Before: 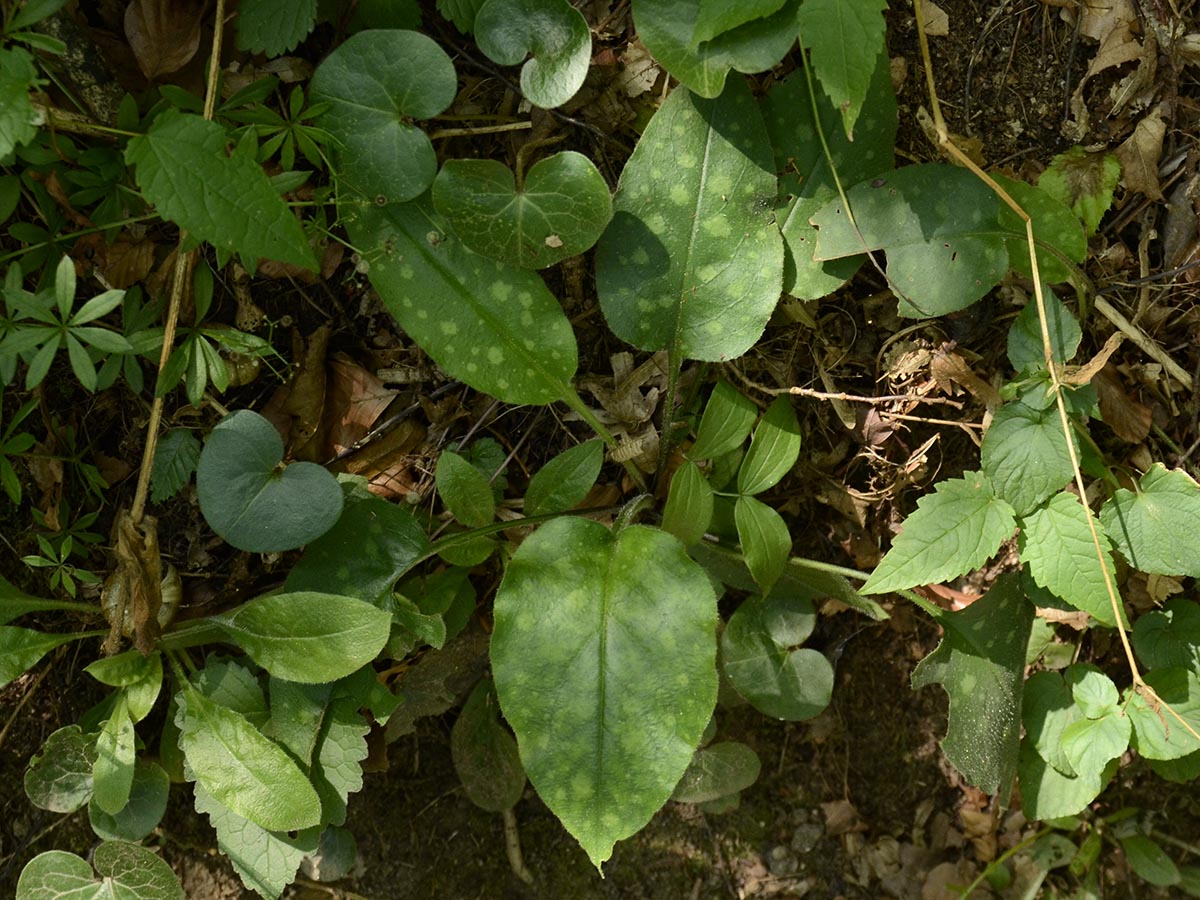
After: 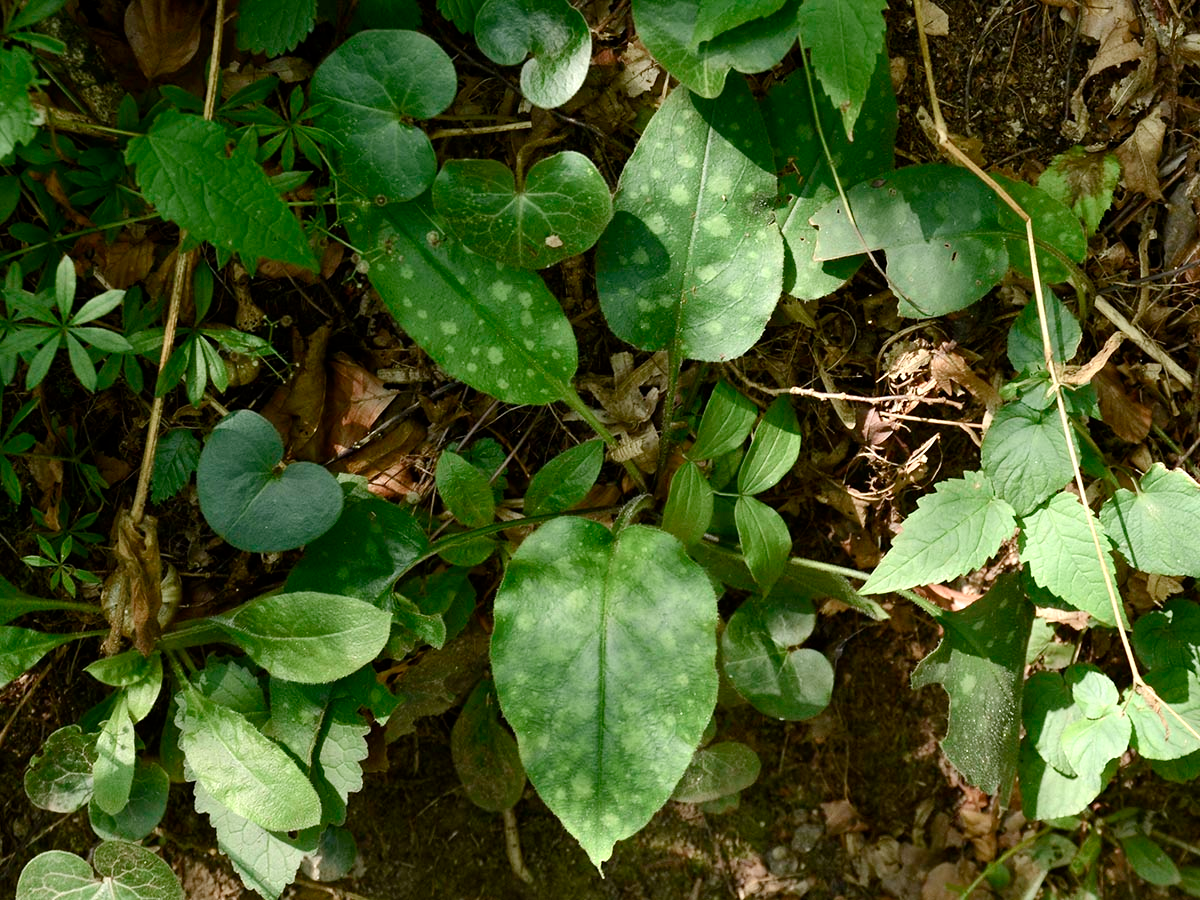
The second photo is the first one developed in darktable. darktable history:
color balance rgb: perceptual saturation grading › global saturation -10.803%, perceptual saturation grading › highlights -27.392%, perceptual saturation grading › shadows 21.915%, perceptual brilliance grading › global brilliance 9.555%, perceptual brilliance grading › shadows 14.583%, saturation formula JzAzBz (2021)
